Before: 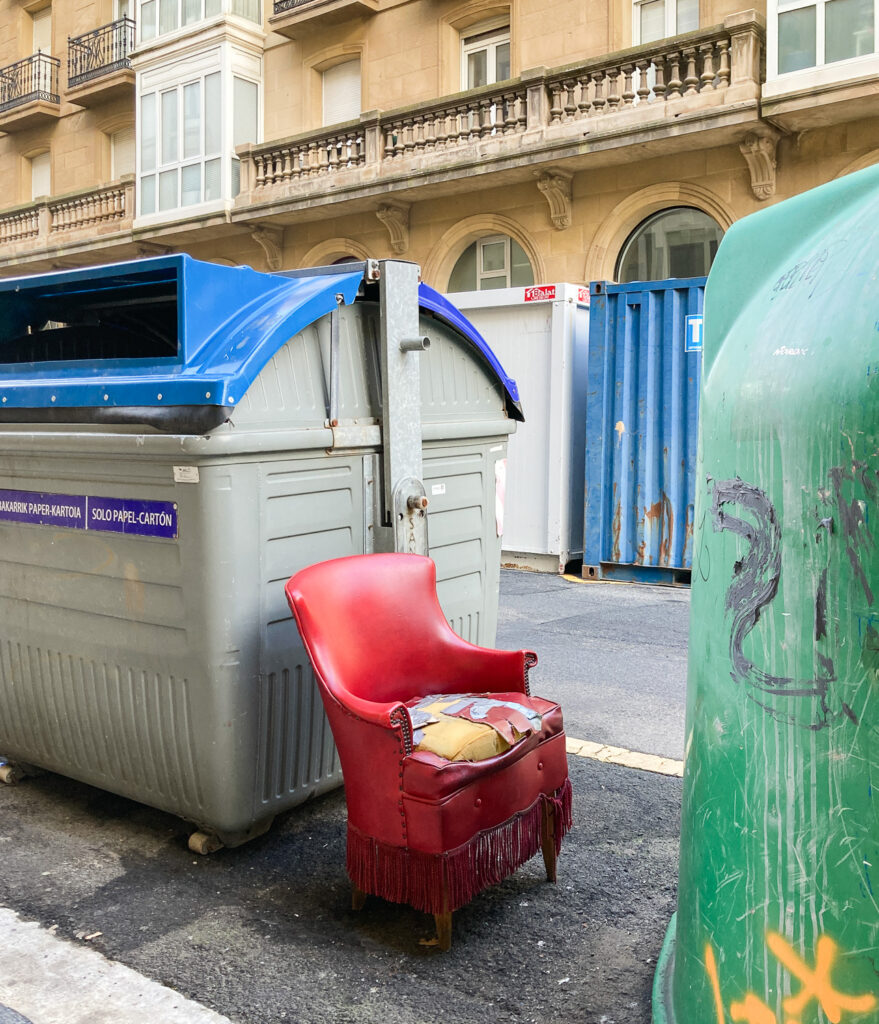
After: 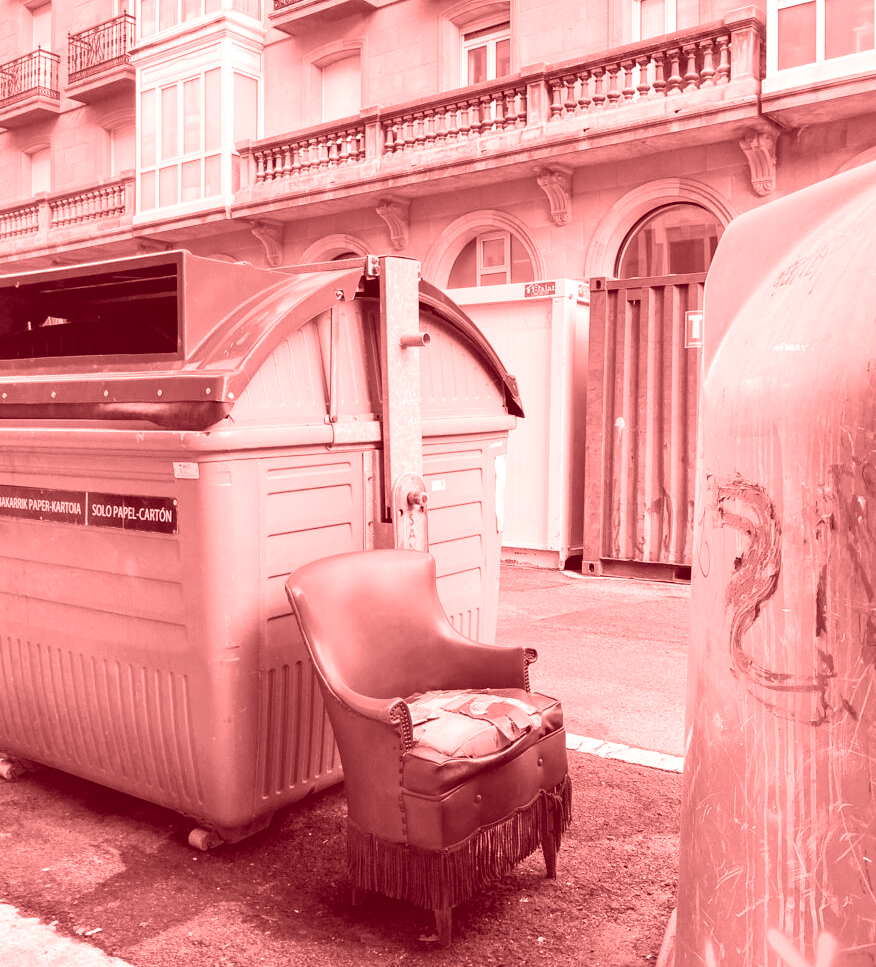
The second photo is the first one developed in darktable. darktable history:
color balance rgb: perceptual saturation grading › global saturation 30%, global vibrance 20%
crop: top 0.448%, right 0.264%, bottom 5.045%
colorize: saturation 60%, source mix 100%
contrast brightness saturation: contrast 0.07
